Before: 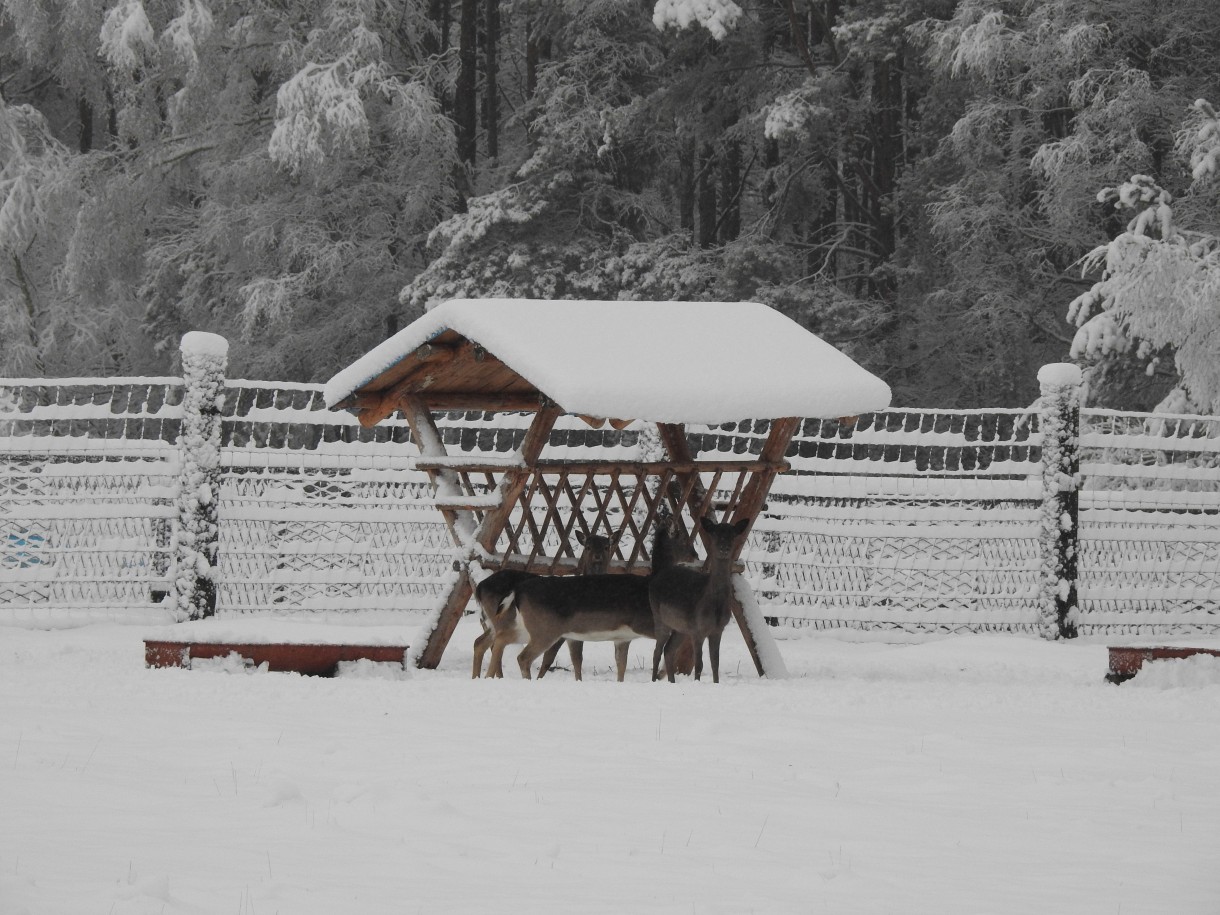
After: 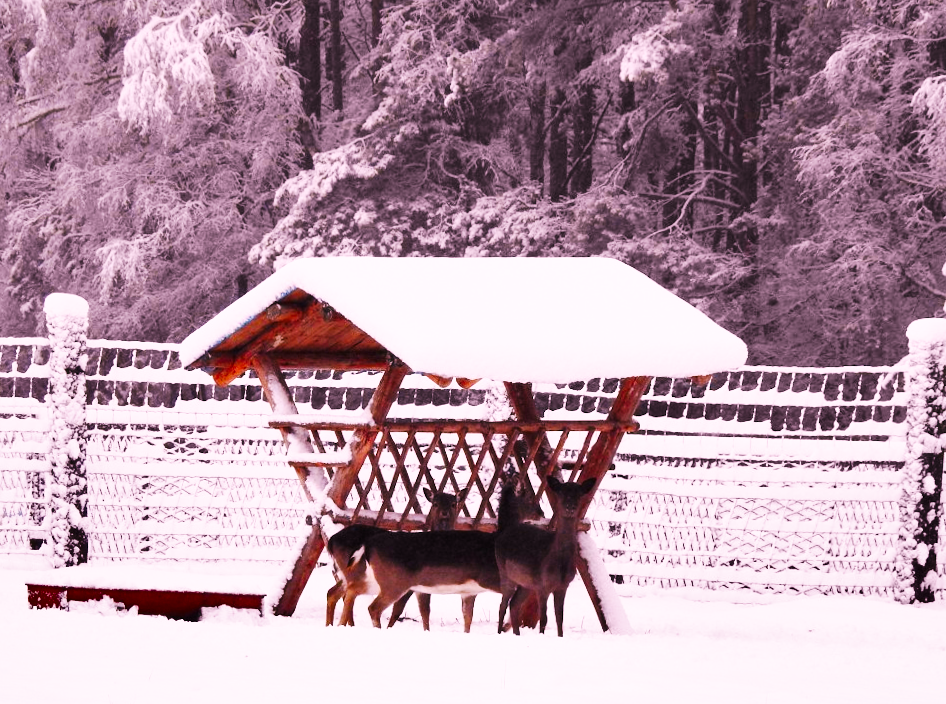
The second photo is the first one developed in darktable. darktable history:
white balance: red 1.188, blue 1.11
rotate and perspective: rotation 0.062°, lens shift (vertical) 0.115, lens shift (horizontal) -0.133, crop left 0.047, crop right 0.94, crop top 0.061, crop bottom 0.94
crop and rotate: left 7.196%, top 4.574%, right 10.605%, bottom 13.178%
base curve: curves: ch0 [(0, 0) (0.007, 0.004) (0.027, 0.03) (0.046, 0.07) (0.207, 0.54) (0.442, 0.872) (0.673, 0.972) (1, 1)], preserve colors none
shadows and highlights: shadows 40, highlights -54, highlights color adjustment 46%, low approximation 0.01, soften with gaussian
color balance: contrast 10%
color balance rgb: perceptual saturation grading › global saturation 25%, global vibrance 20%
